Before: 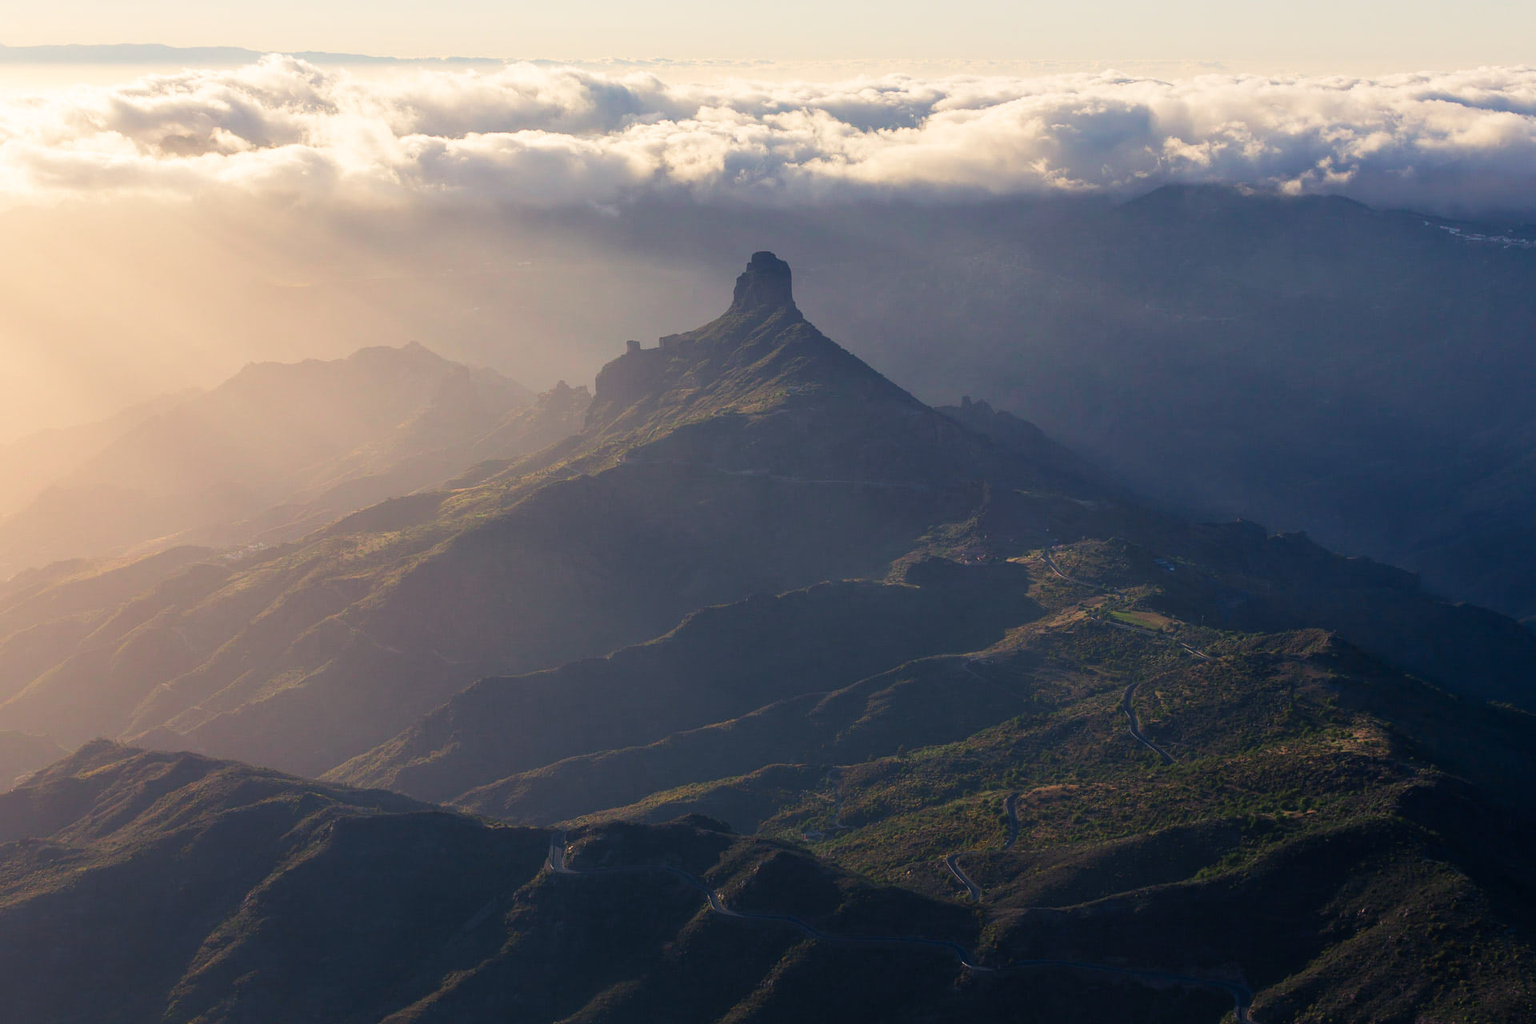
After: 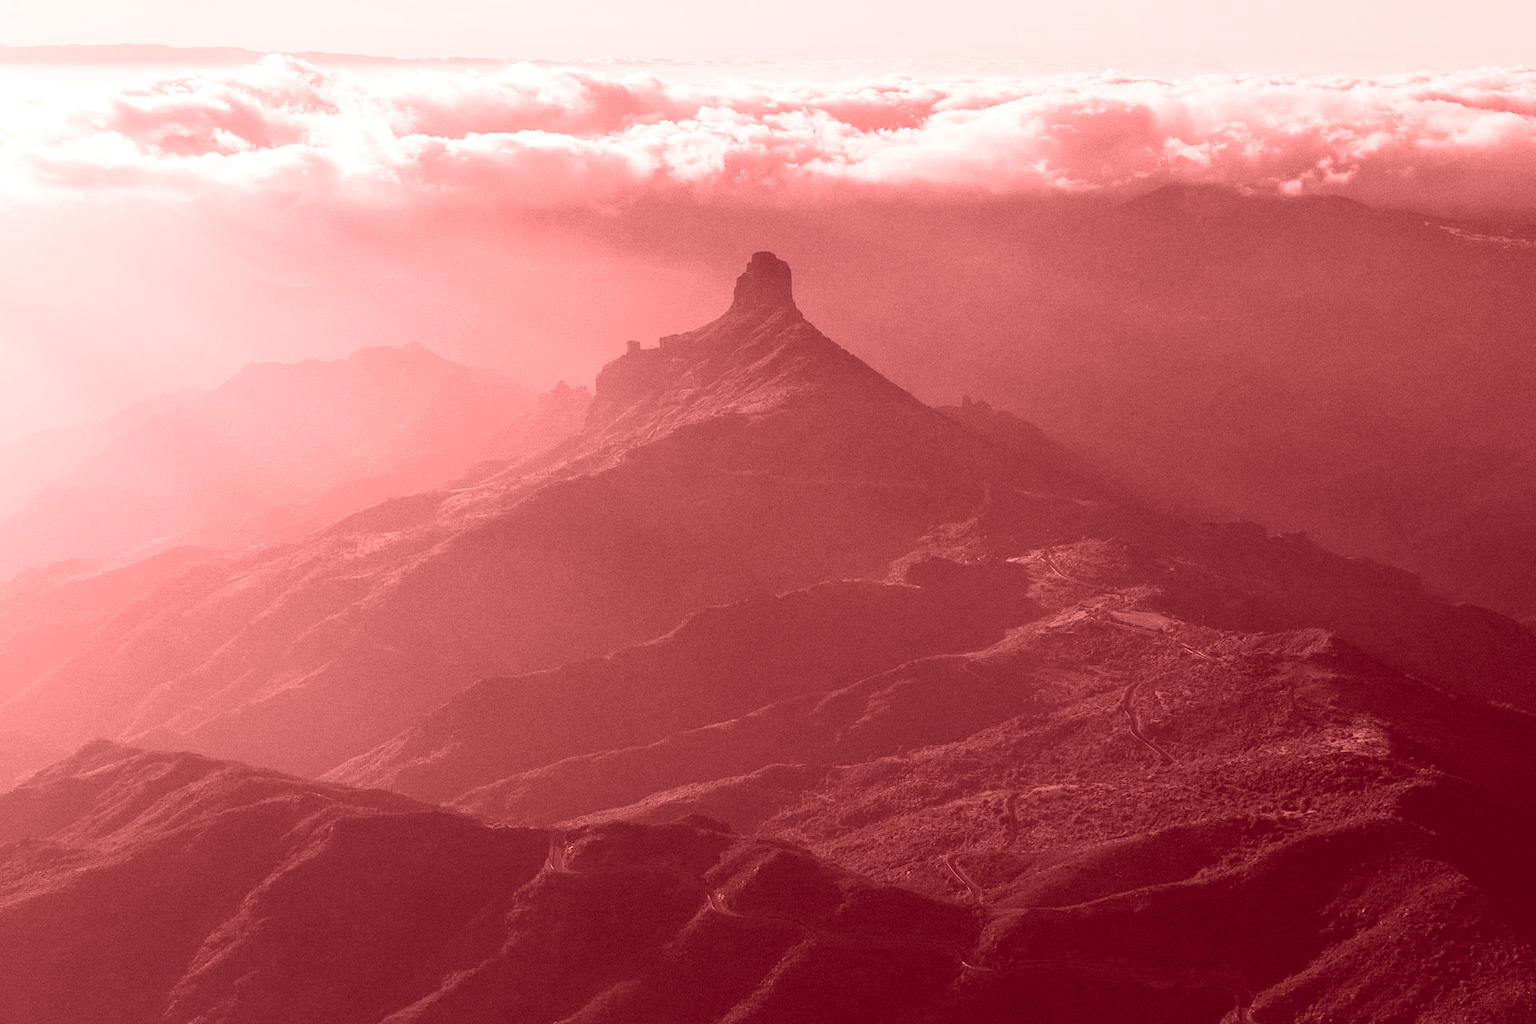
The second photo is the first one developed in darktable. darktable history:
color balance: on, module defaults
colorize: saturation 60%, source mix 100%
grain: on, module defaults
